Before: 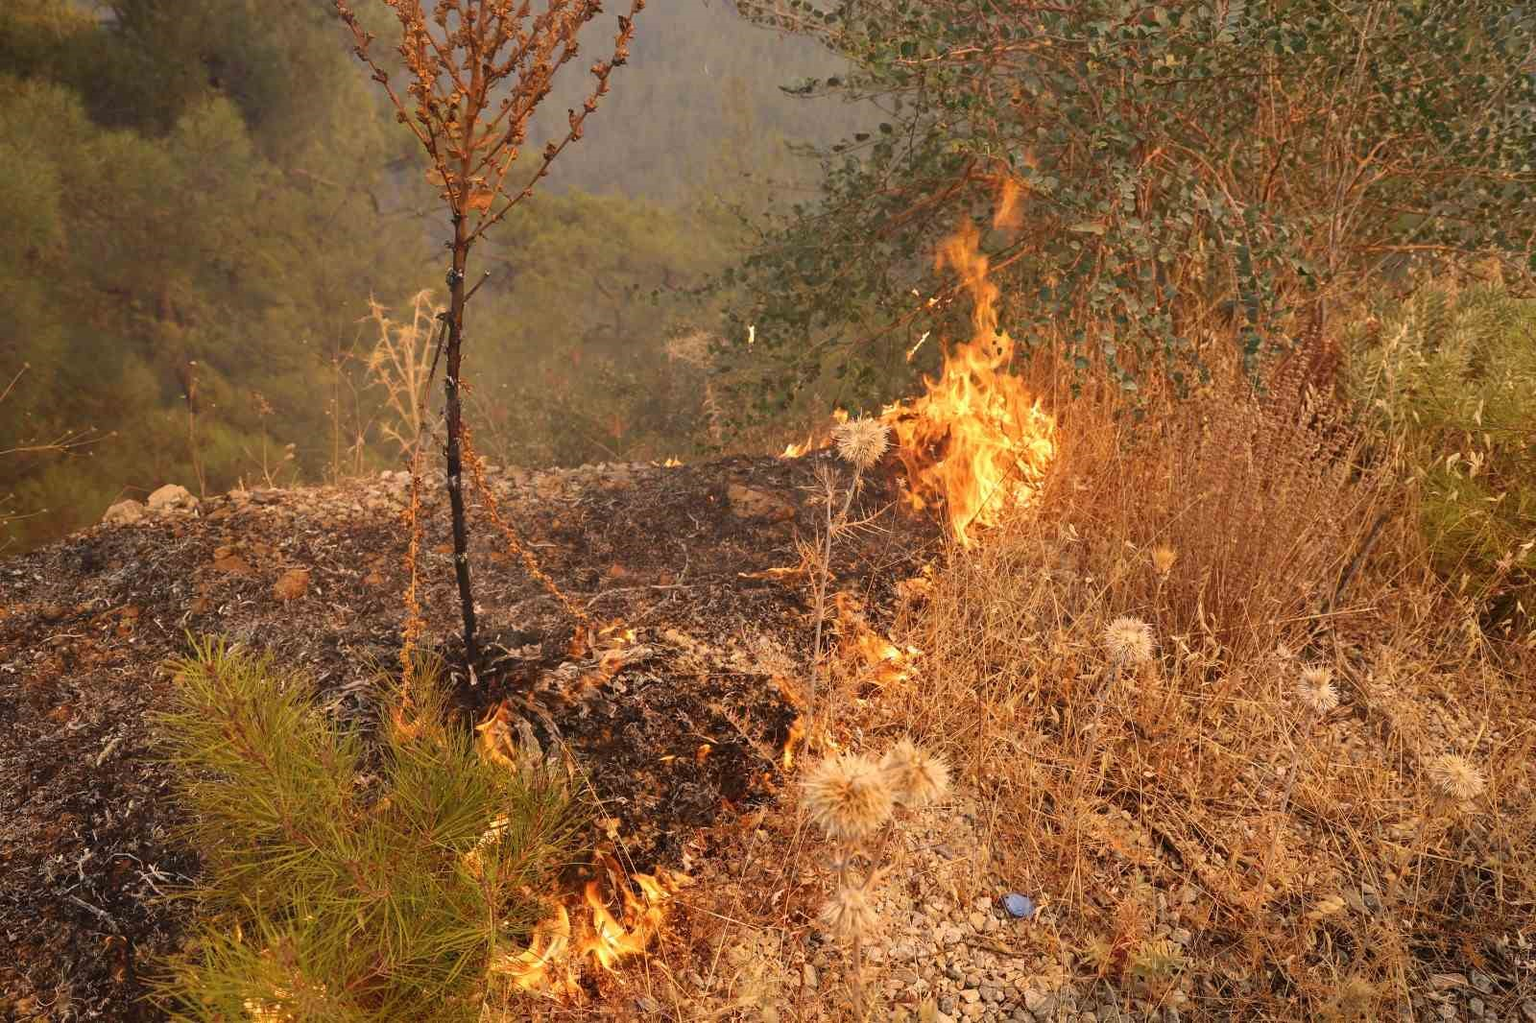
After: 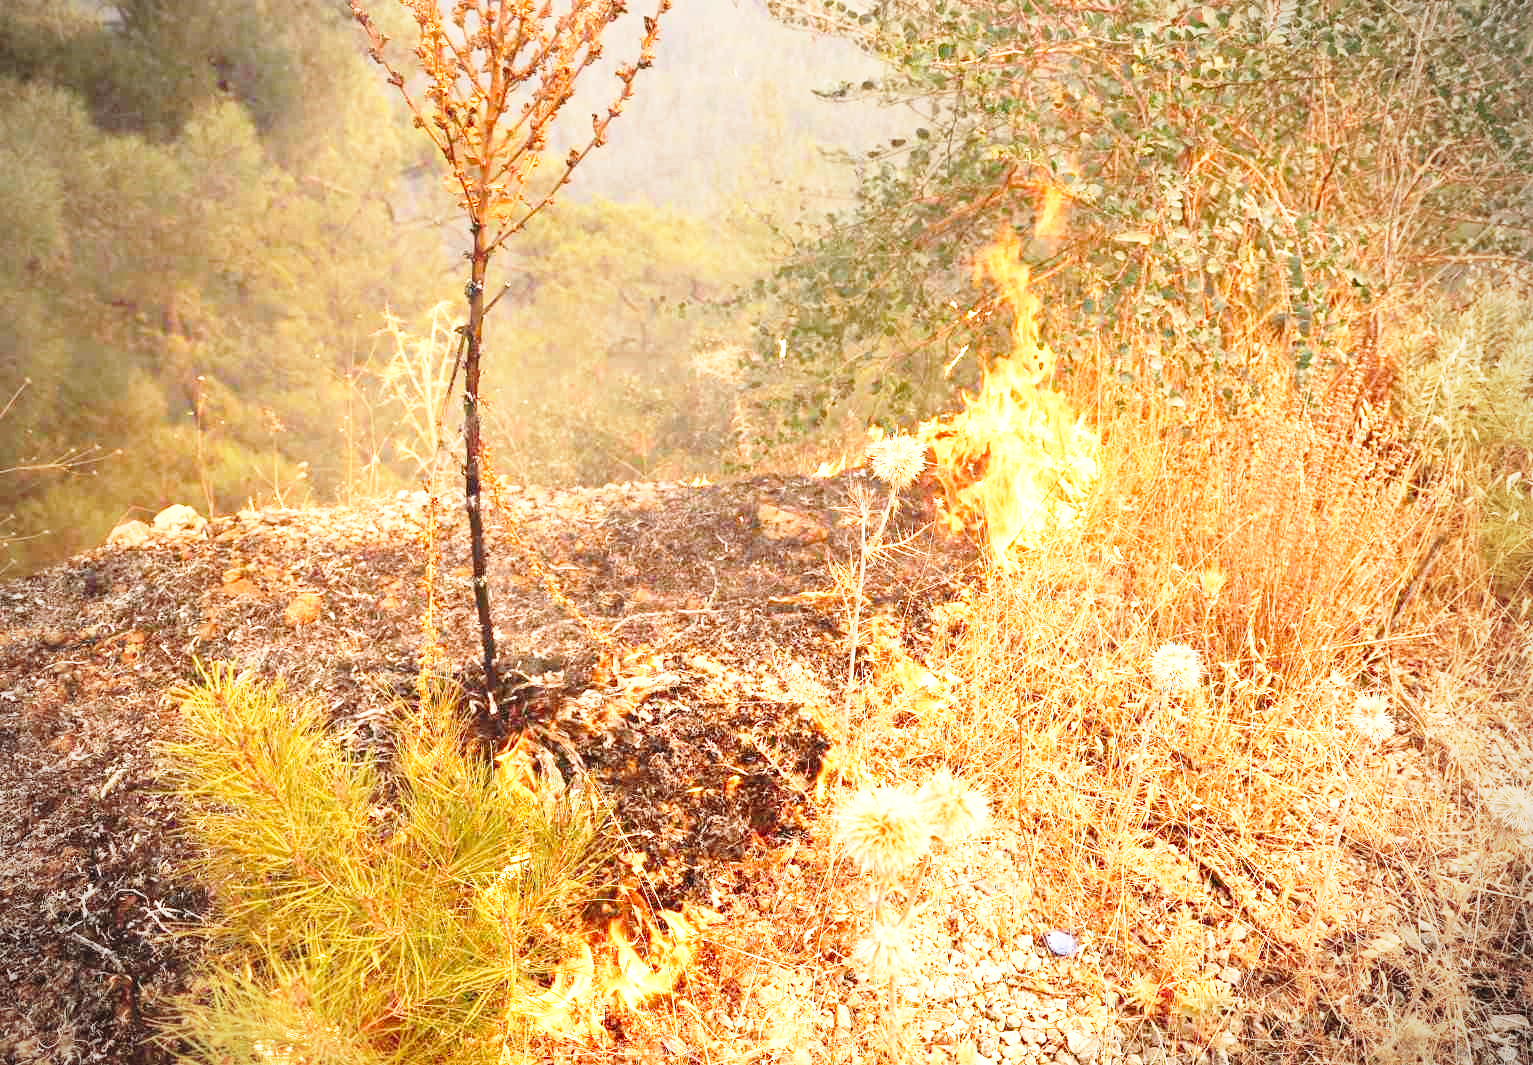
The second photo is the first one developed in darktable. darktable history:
vignetting: on, module defaults
crop: right 4.126%, bottom 0.031%
exposure: black level correction 0, exposure 1.3 EV, compensate exposure bias true, compensate highlight preservation false
base curve: curves: ch0 [(0, 0) (0.028, 0.03) (0.121, 0.232) (0.46, 0.748) (0.859, 0.968) (1, 1)], preserve colors none
